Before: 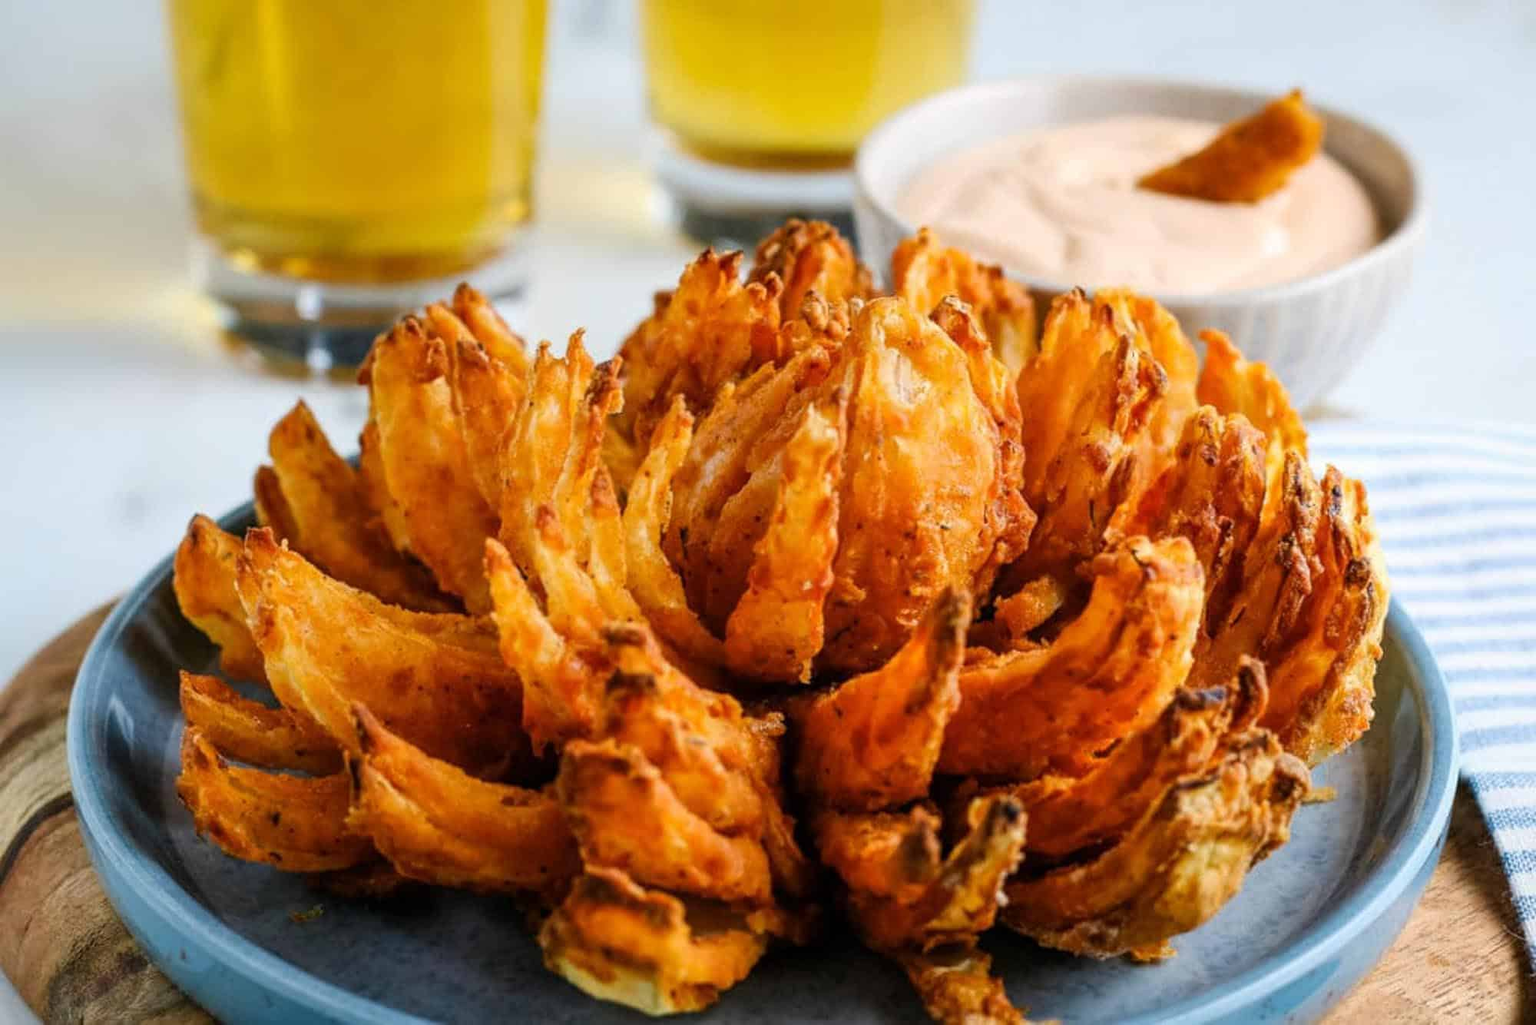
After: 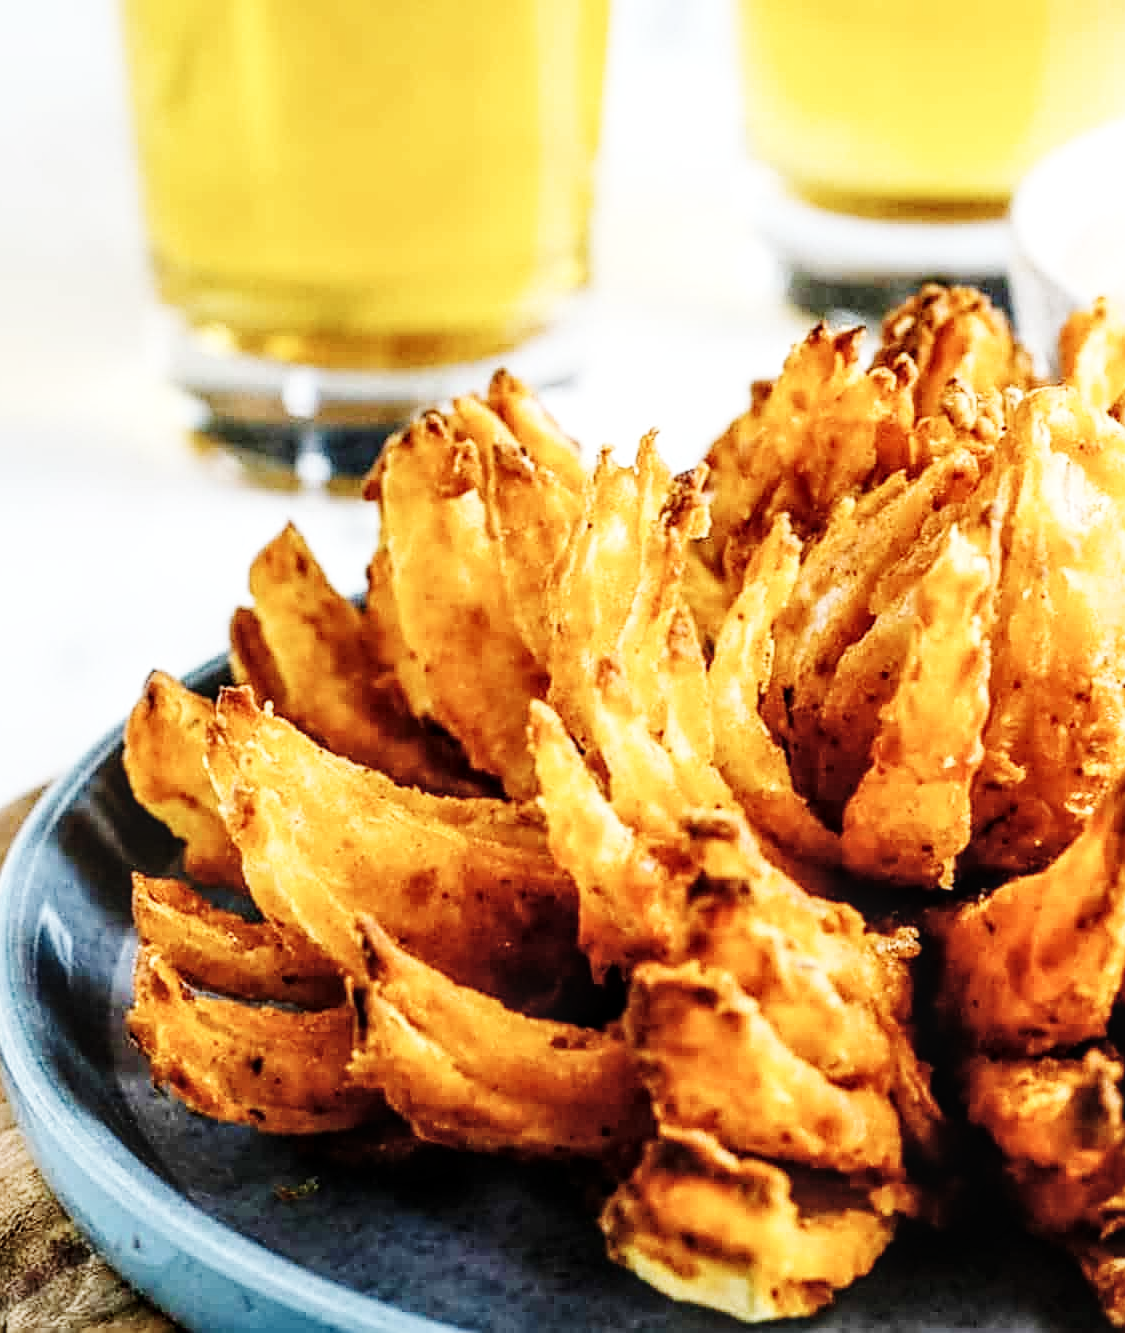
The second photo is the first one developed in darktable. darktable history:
crop: left 5.114%, right 38.589%
local contrast: on, module defaults
contrast brightness saturation: contrast 0.1, saturation -0.3
sharpen: on, module defaults
base curve: curves: ch0 [(0, 0) (0, 0) (0.002, 0.001) (0.008, 0.003) (0.019, 0.011) (0.037, 0.037) (0.064, 0.11) (0.102, 0.232) (0.152, 0.379) (0.216, 0.524) (0.296, 0.665) (0.394, 0.789) (0.512, 0.881) (0.651, 0.945) (0.813, 0.986) (1, 1)], preserve colors none
